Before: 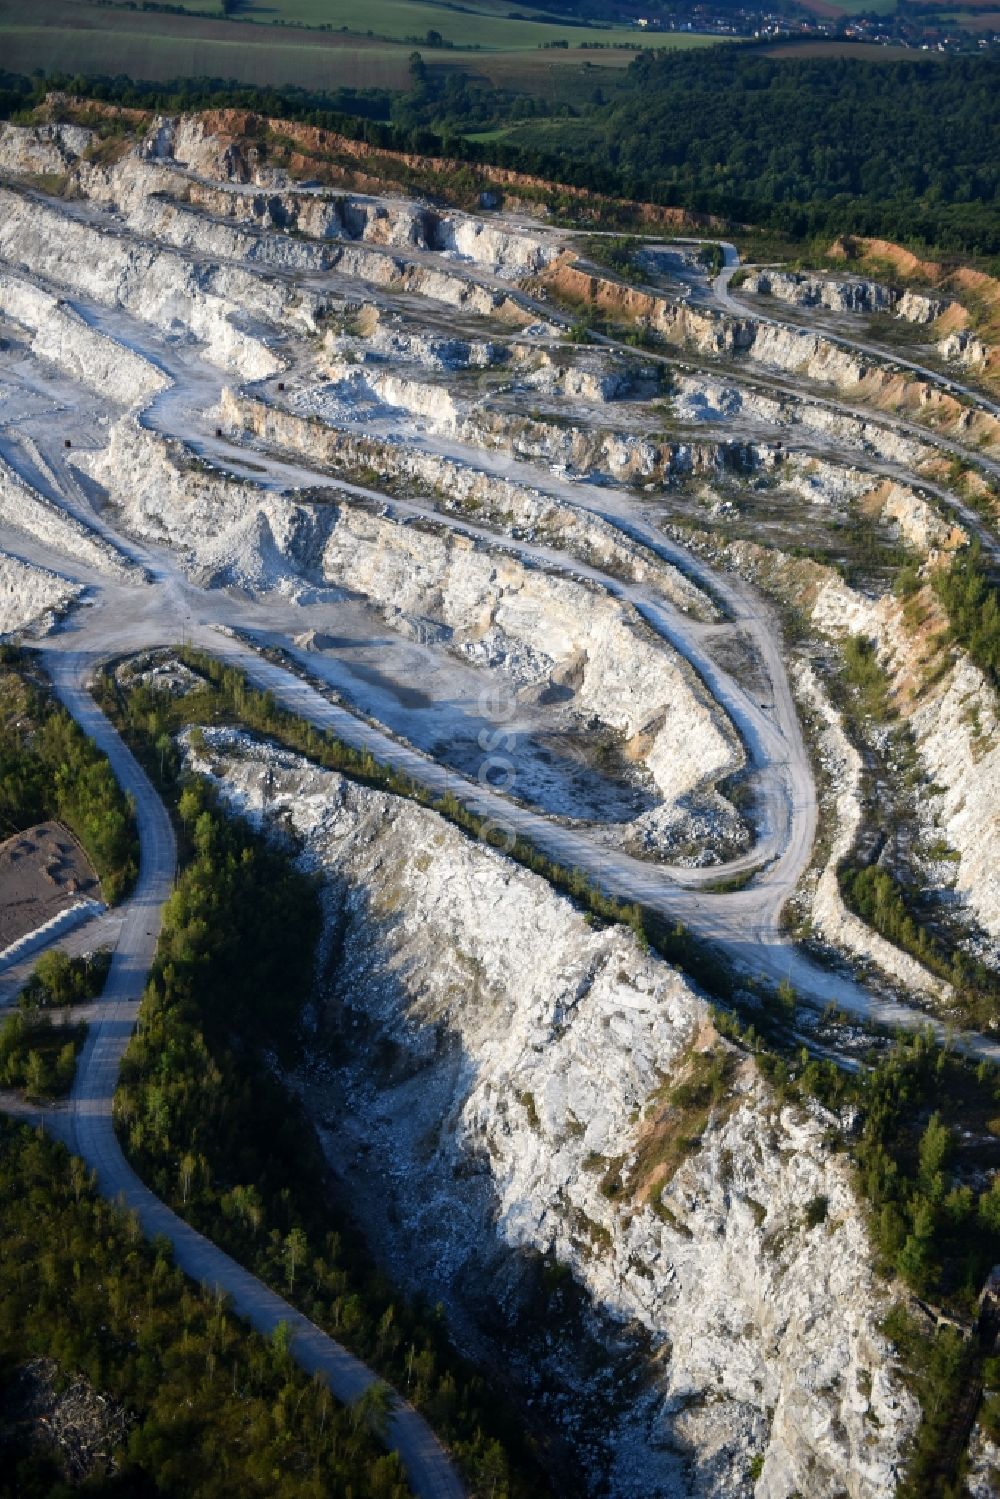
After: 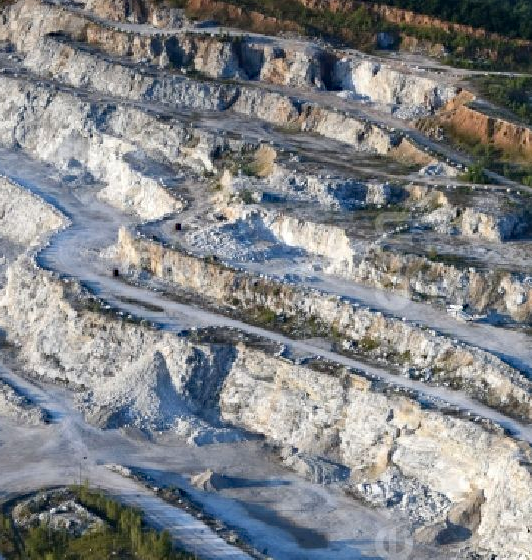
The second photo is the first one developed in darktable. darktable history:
haze removal: adaptive false
crop: left 10.366%, top 10.72%, right 36.366%, bottom 51.872%
